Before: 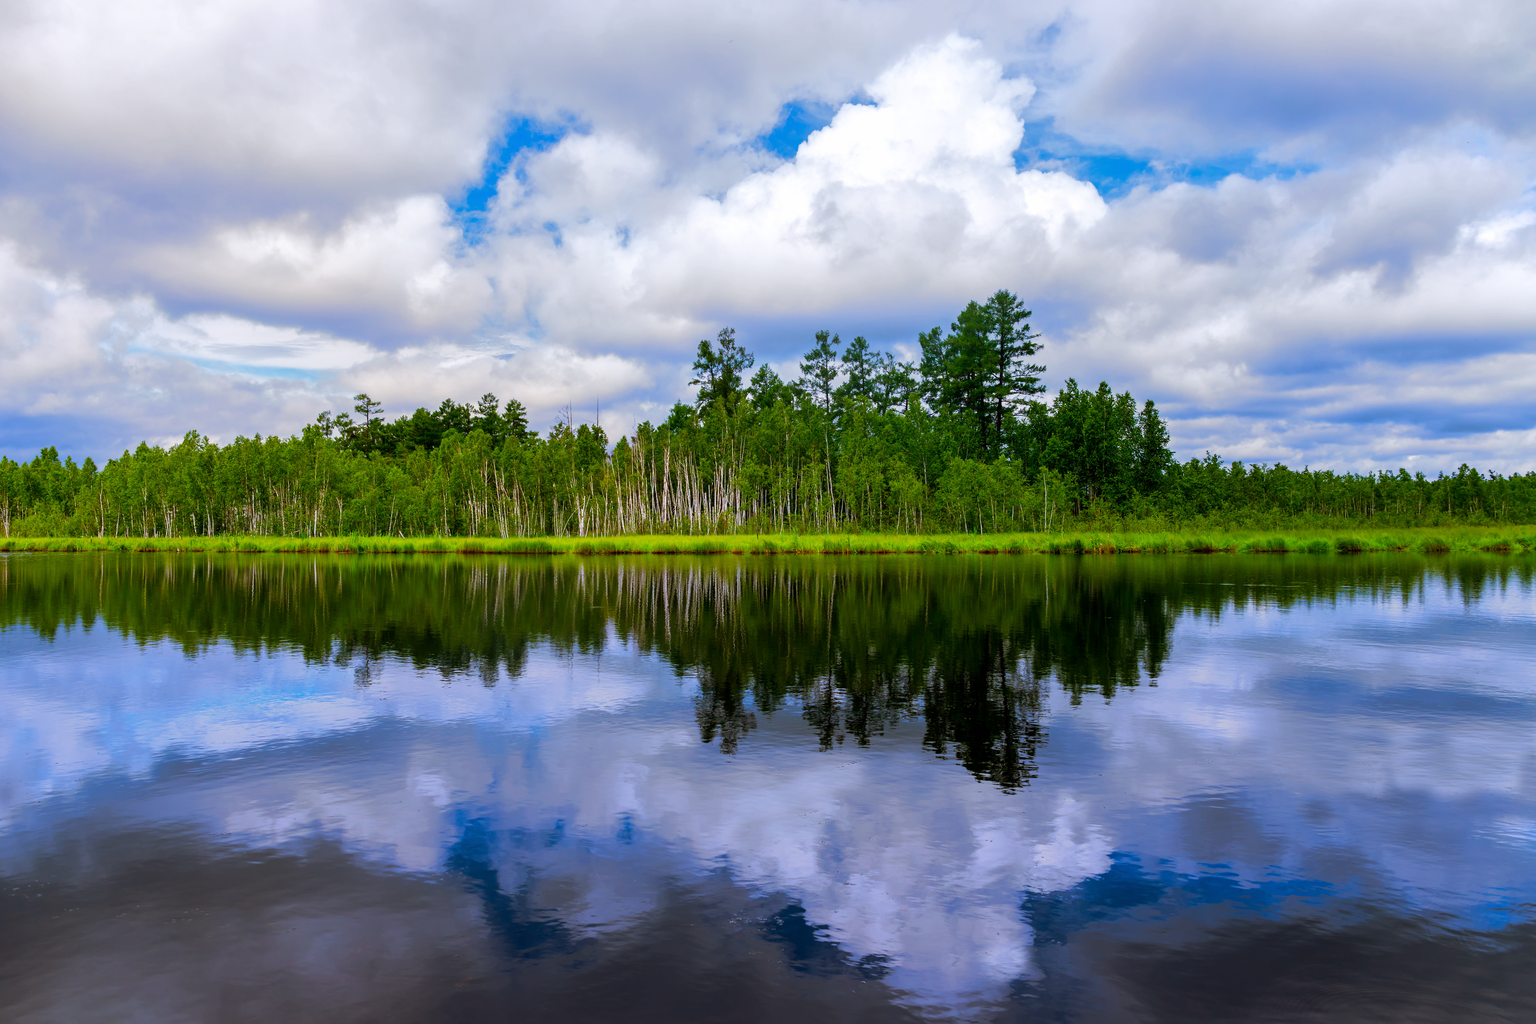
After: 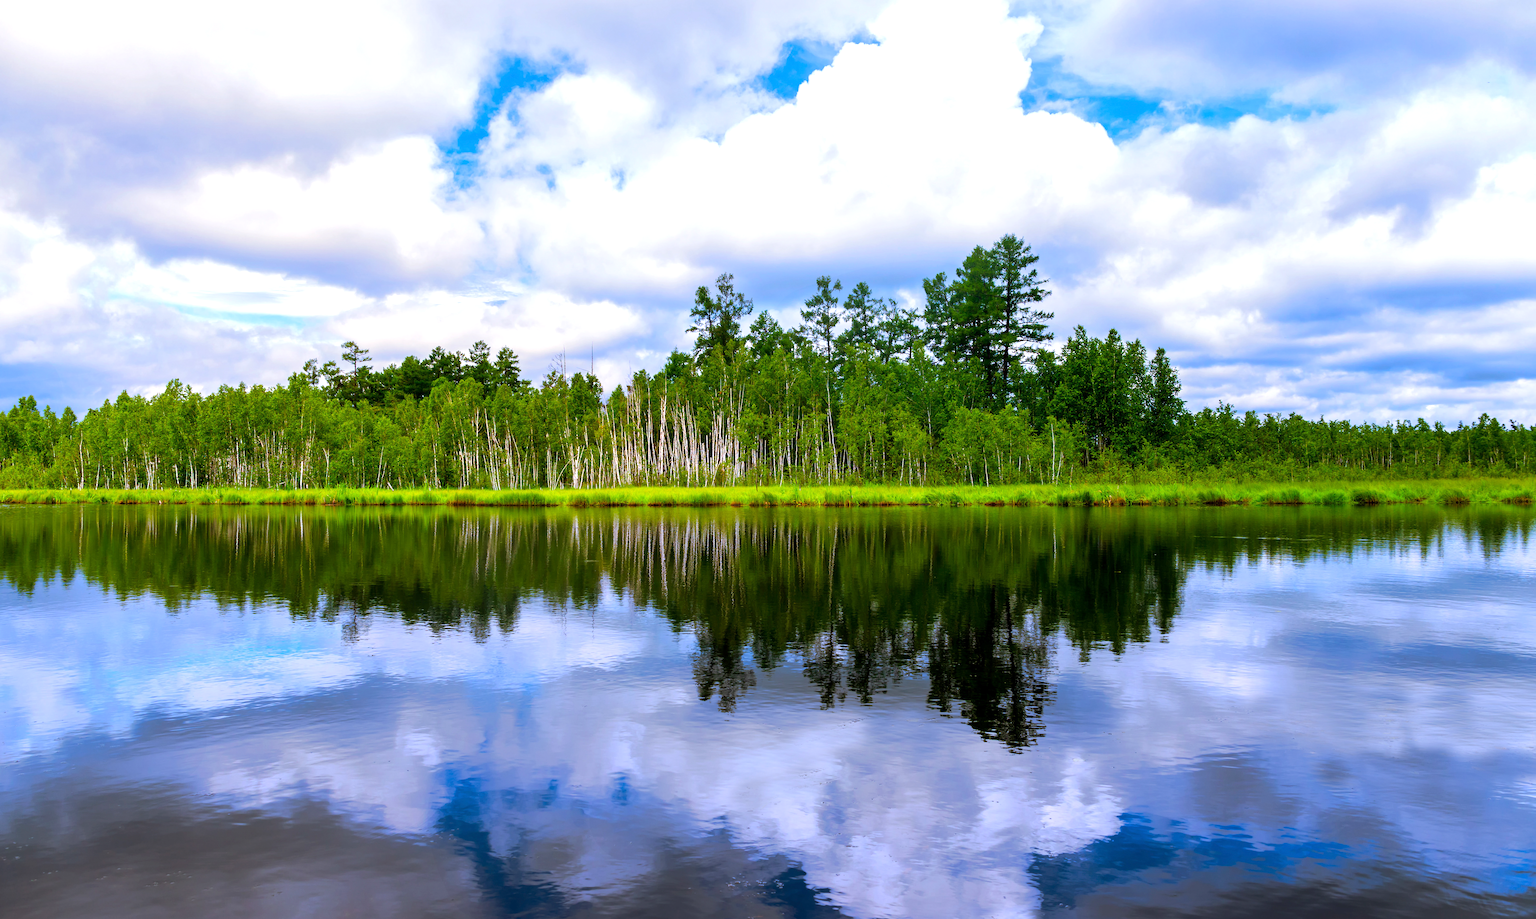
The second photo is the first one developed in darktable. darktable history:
crop: left 1.507%, top 6.147%, right 1.379%, bottom 6.637%
exposure: exposure 0.6 EV, compensate highlight preservation false
